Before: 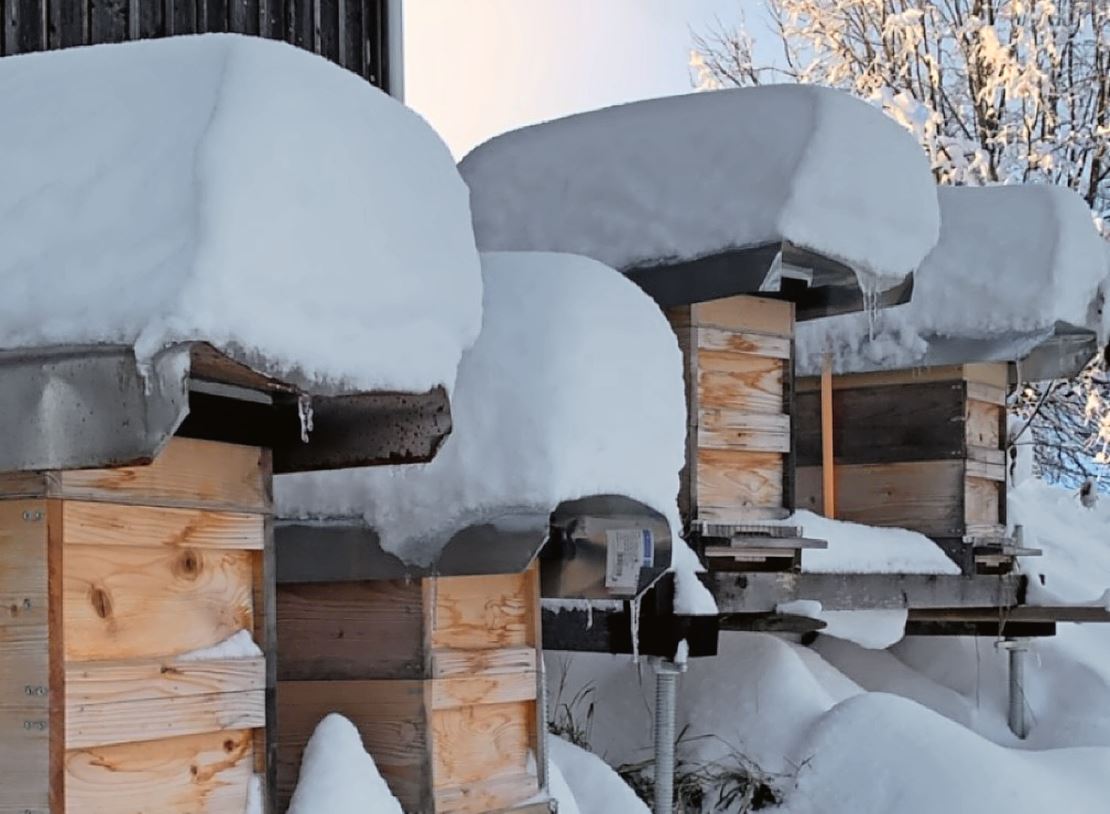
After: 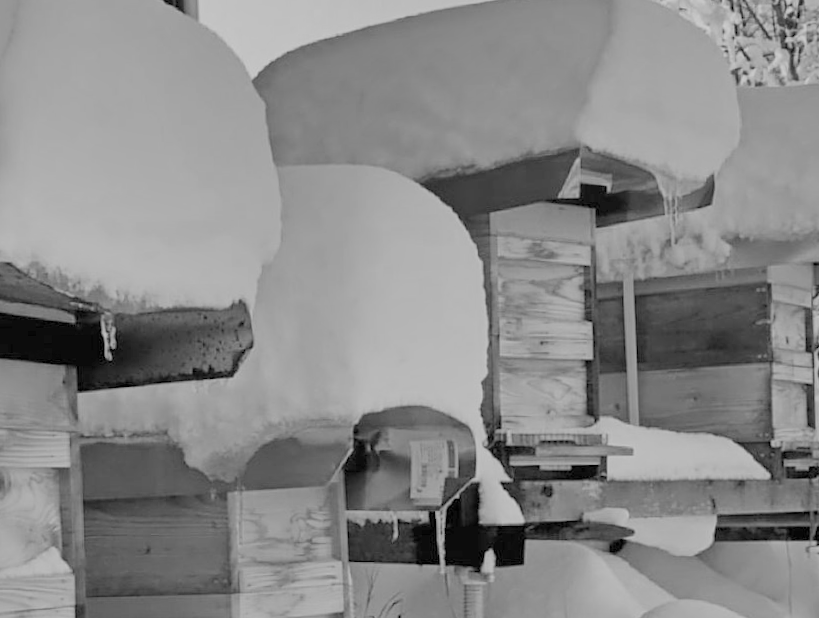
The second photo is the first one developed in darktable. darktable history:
crop: left 16.768%, top 8.653%, right 8.362%, bottom 12.485%
shadows and highlights: shadows 75, highlights -60.85, soften with gaussian
exposure: black level correction 0, exposure 1 EV, compensate exposure bias true, compensate highlight preservation false
monochrome: on, module defaults
rotate and perspective: rotation -1.32°, lens shift (horizontal) -0.031, crop left 0.015, crop right 0.985, crop top 0.047, crop bottom 0.982
filmic rgb: black relative exposure -16 EV, white relative exposure 8 EV, threshold 3 EV, hardness 4.17, latitude 50%, contrast 0.5, color science v5 (2021), contrast in shadows safe, contrast in highlights safe, enable highlight reconstruction true
color balance rgb: shadows lift › chroma 2%, shadows lift › hue 185.64°, power › luminance 1.48%, highlights gain › chroma 3%, highlights gain › hue 54.51°, global offset › luminance -0.4%, perceptual saturation grading › highlights -18.47%, perceptual saturation grading › mid-tones 6.62%, perceptual saturation grading › shadows 28.22%, perceptual brilliance grading › highlights 15.68%, perceptual brilliance grading › shadows -14.29%, global vibrance 25.96%, contrast 6.45%
